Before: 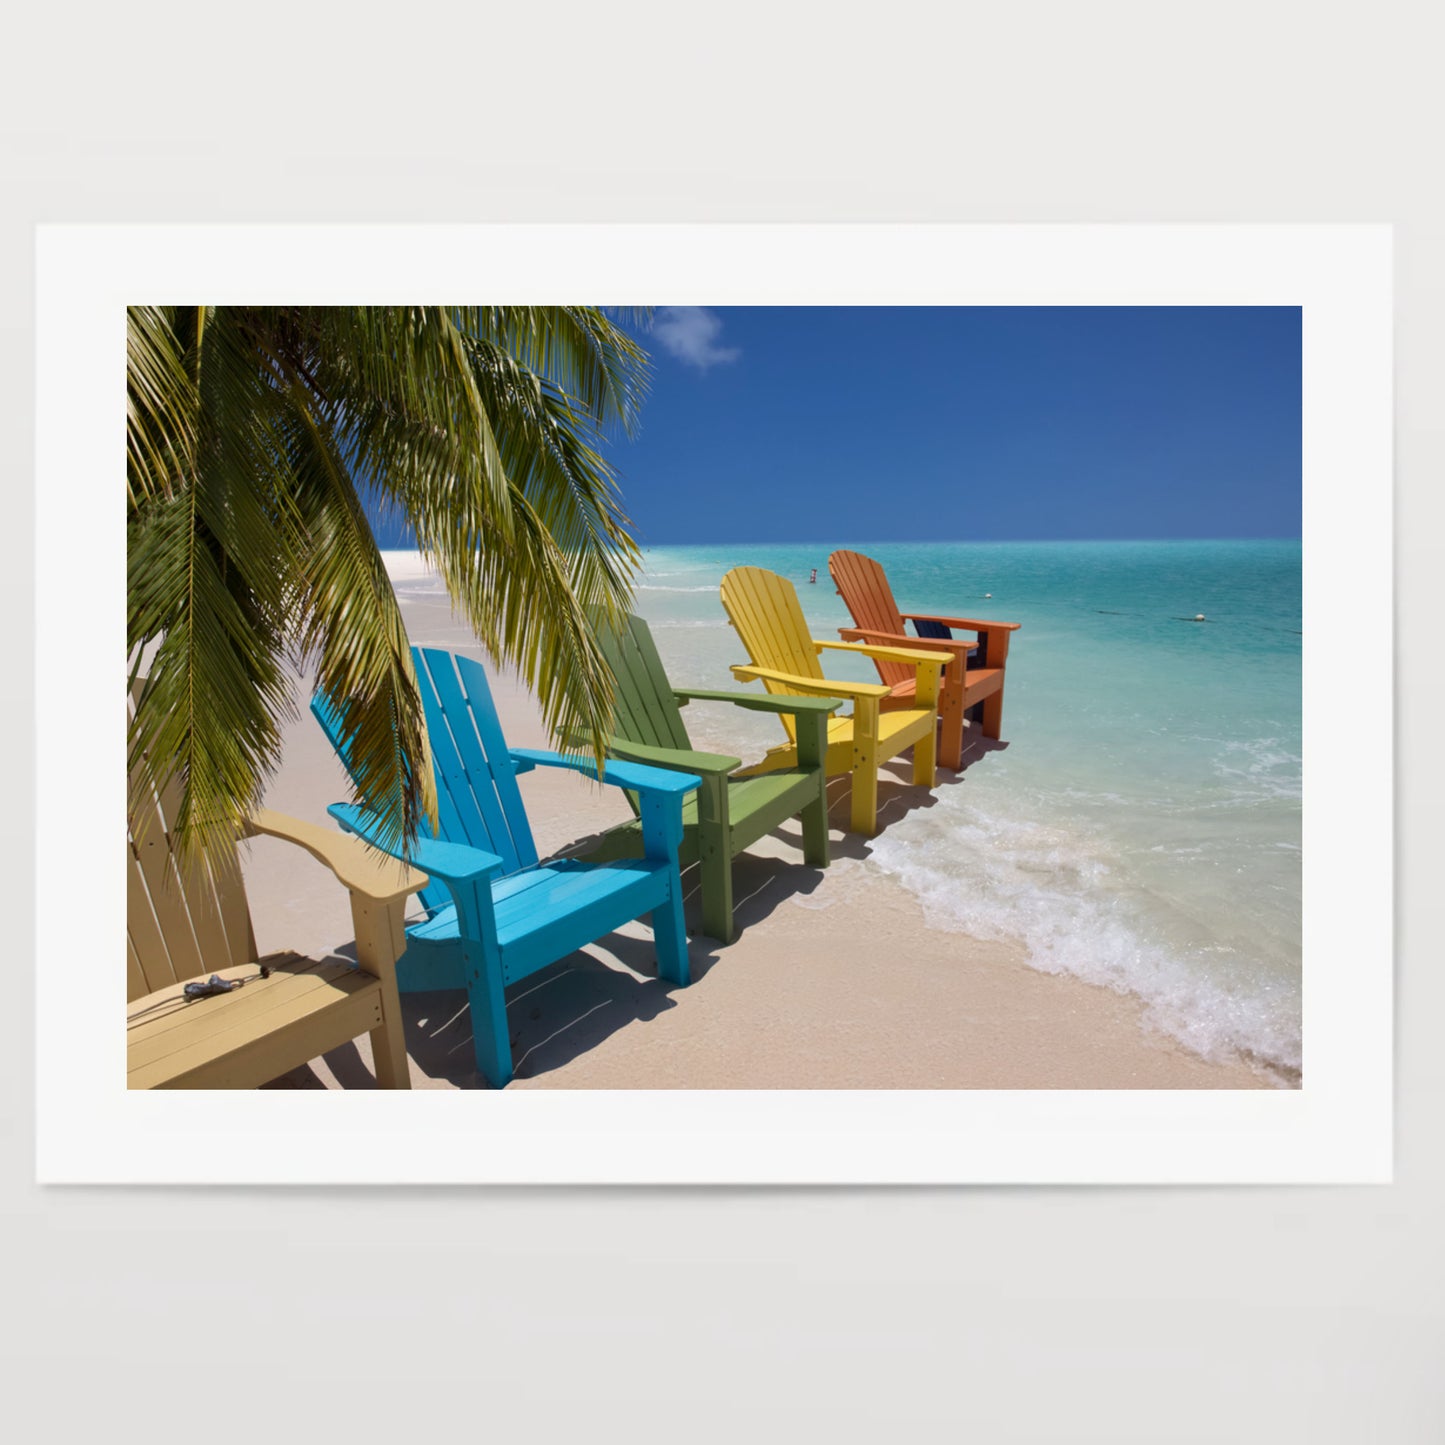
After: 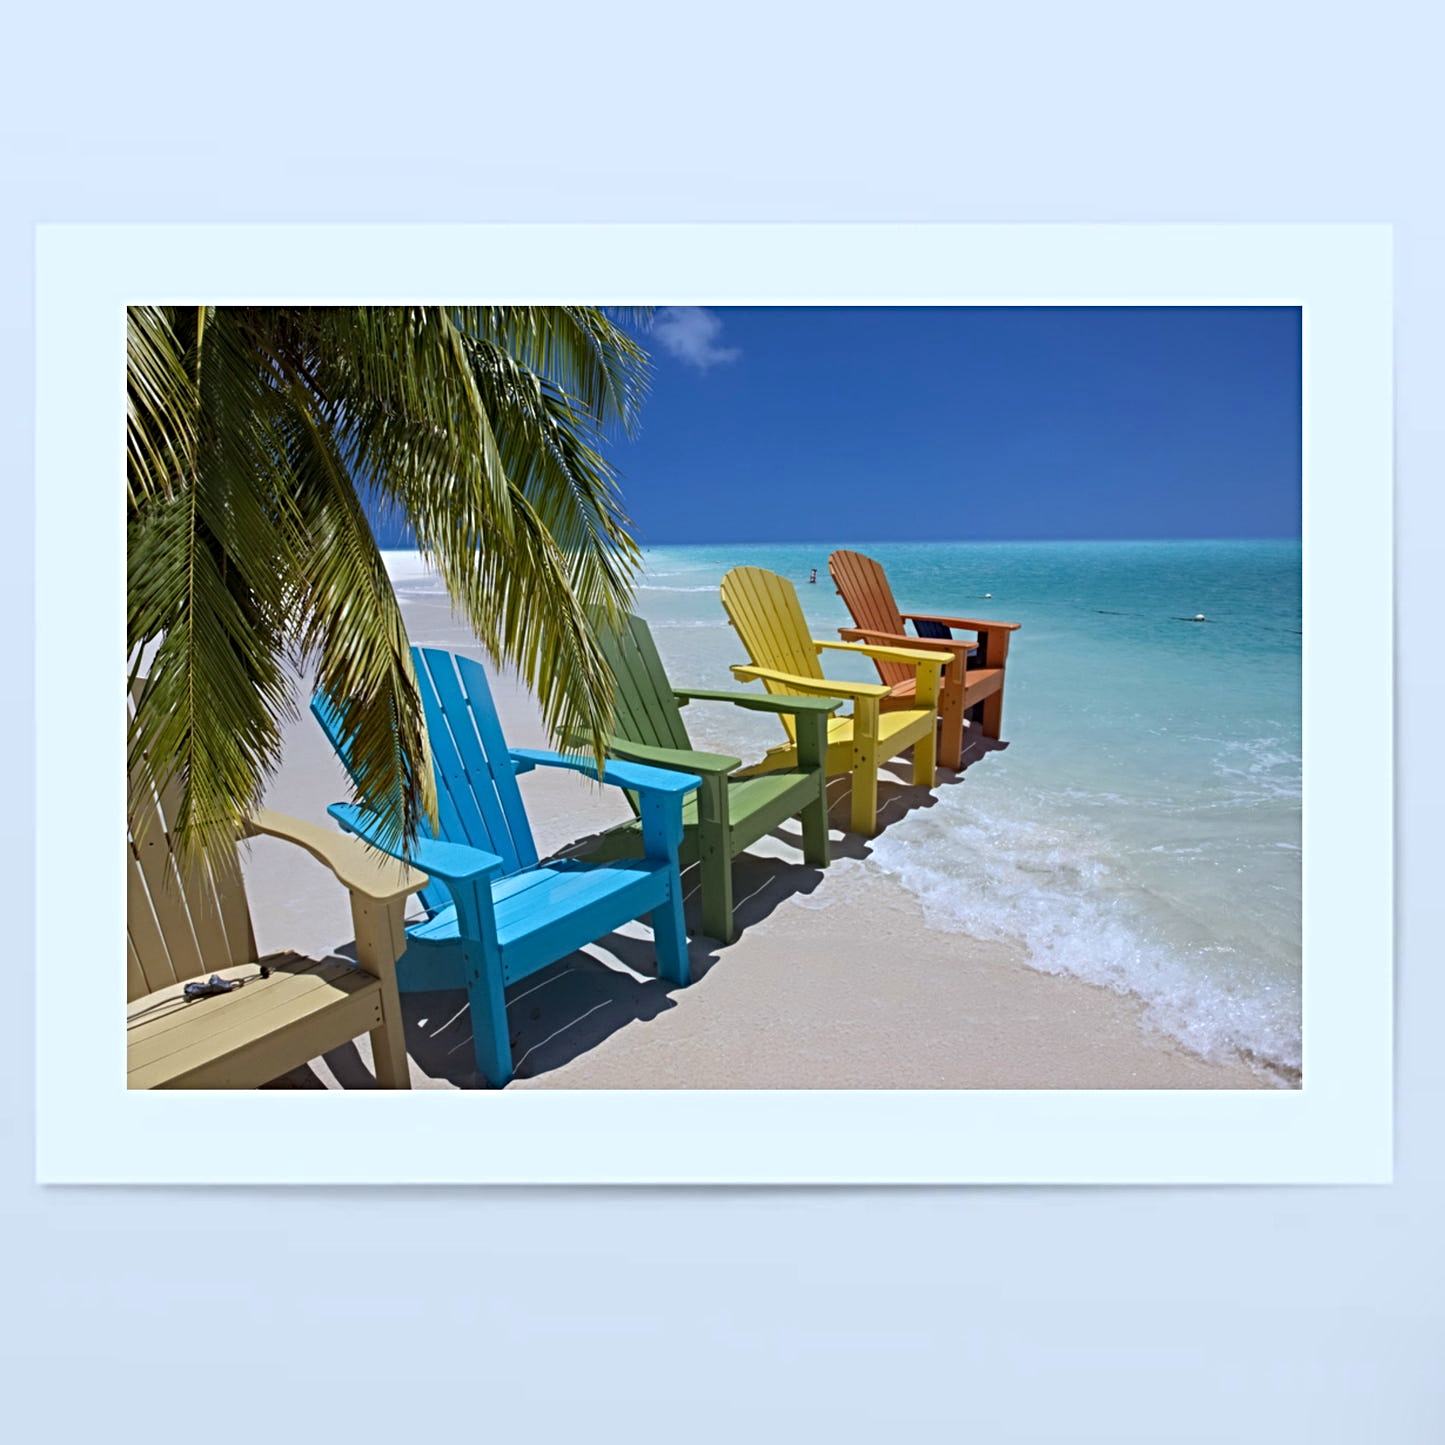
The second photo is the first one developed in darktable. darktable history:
sharpen: radius 4.883
white balance: red 0.924, blue 1.095
